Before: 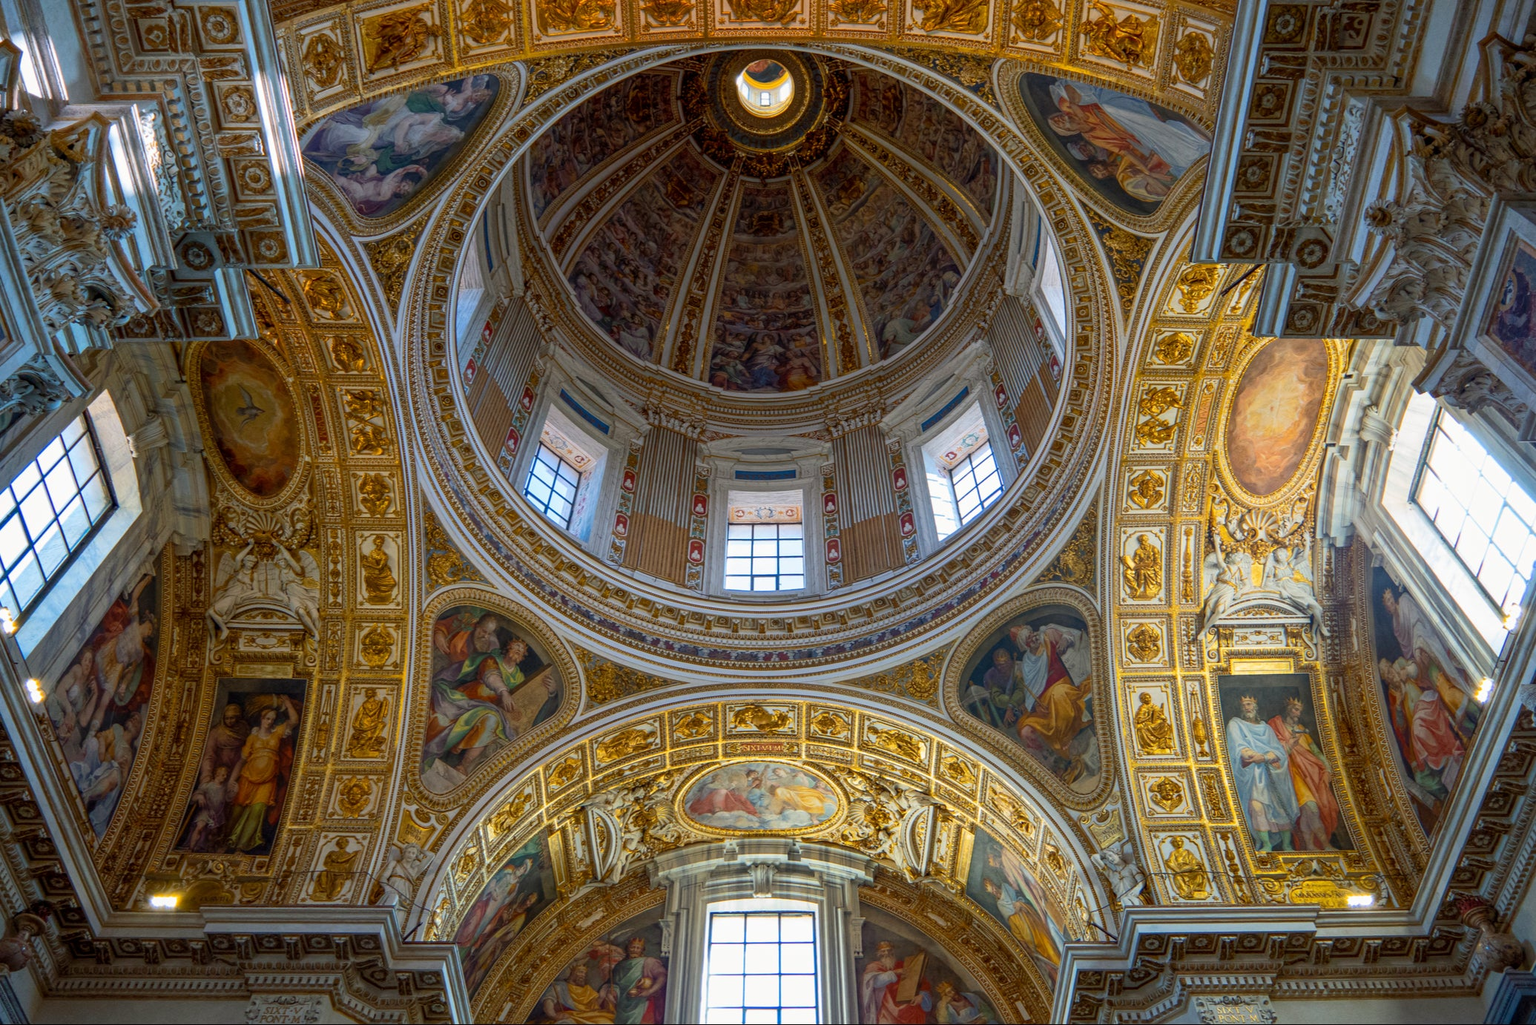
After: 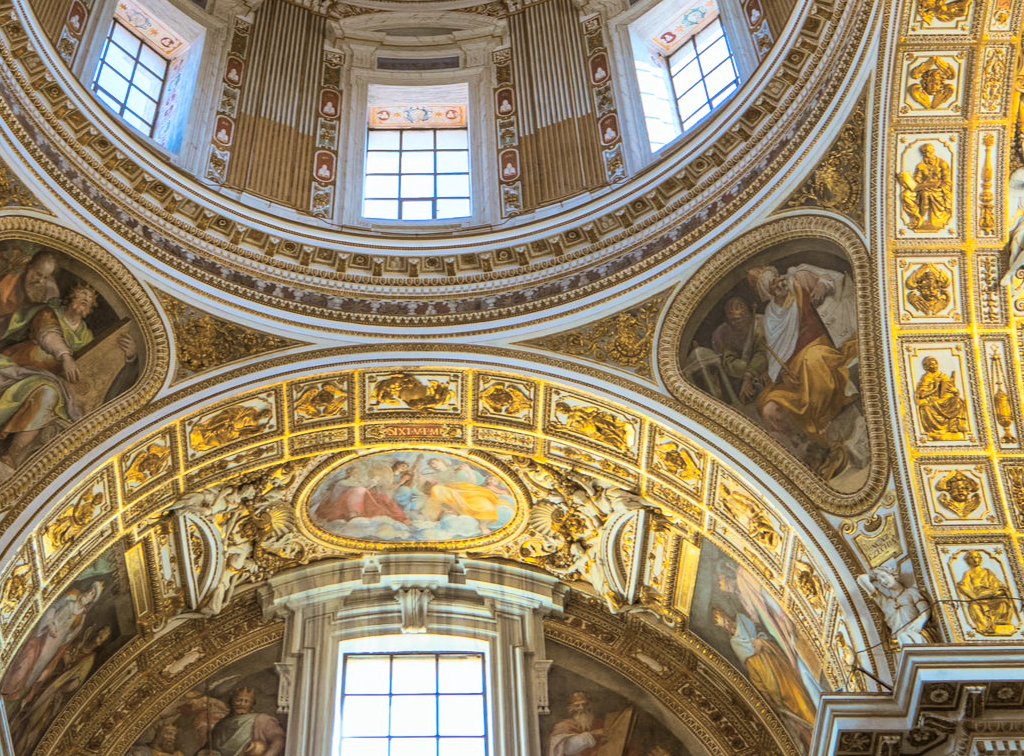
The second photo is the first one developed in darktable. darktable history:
split-toning: shadows › hue 37.98°, highlights › hue 185.58°, balance -55.261
contrast brightness saturation: contrast 0.2, brightness 0.16, saturation 0.22
crop: left 29.672%, top 41.786%, right 20.851%, bottom 3.487%
exposure: compensate highlight preservation false
